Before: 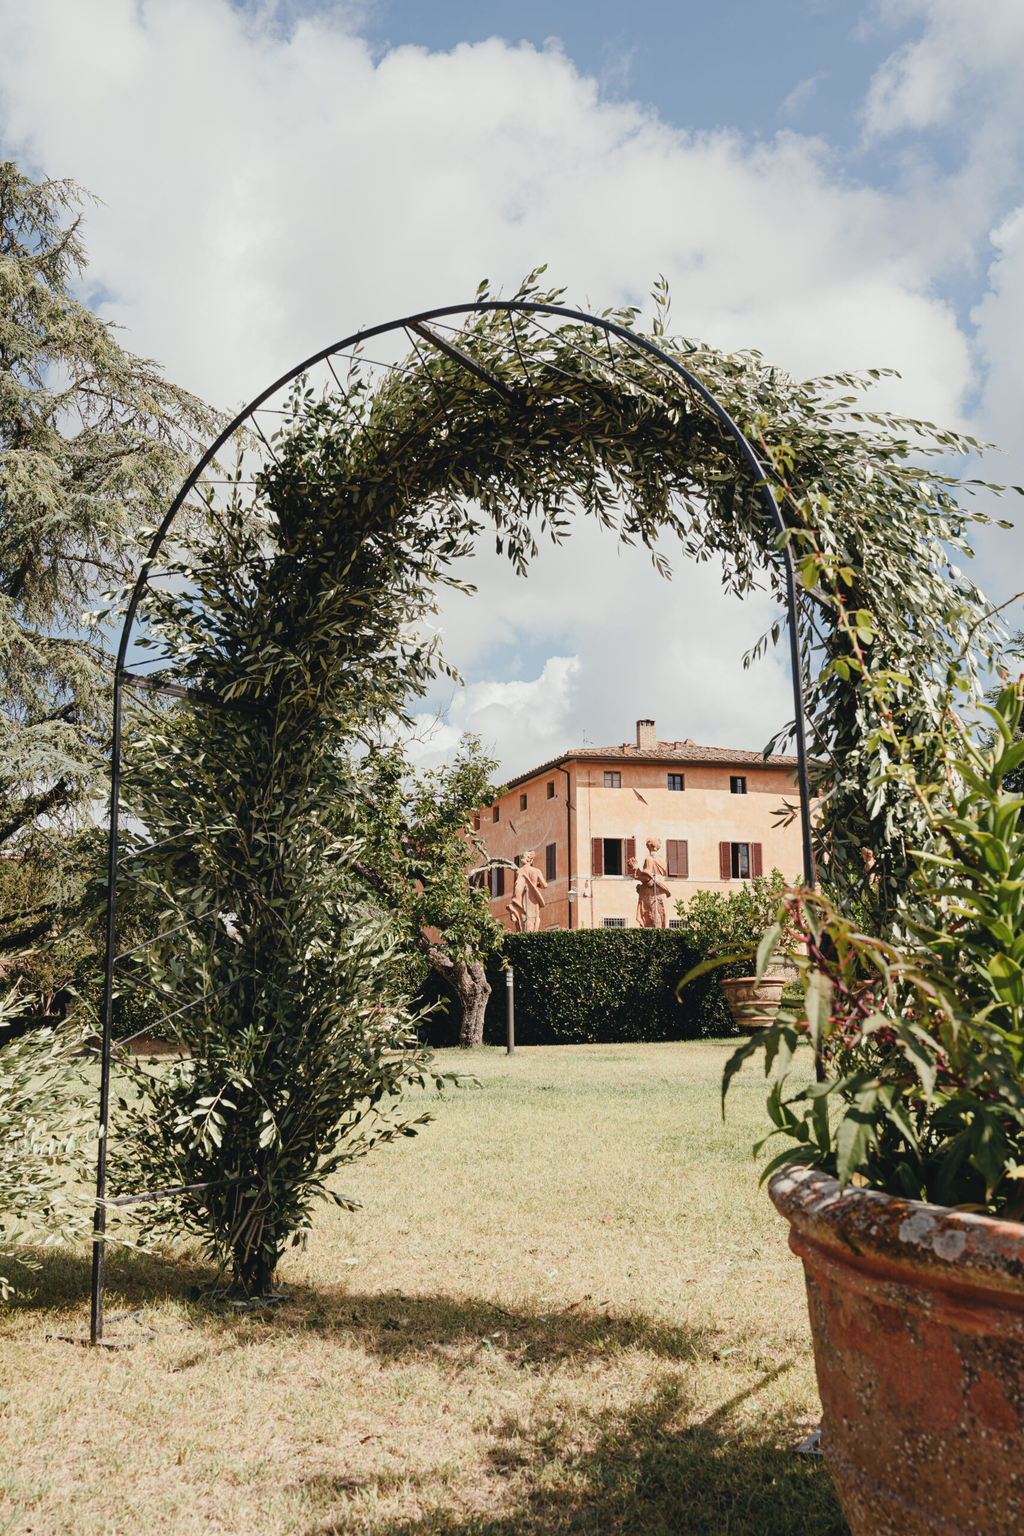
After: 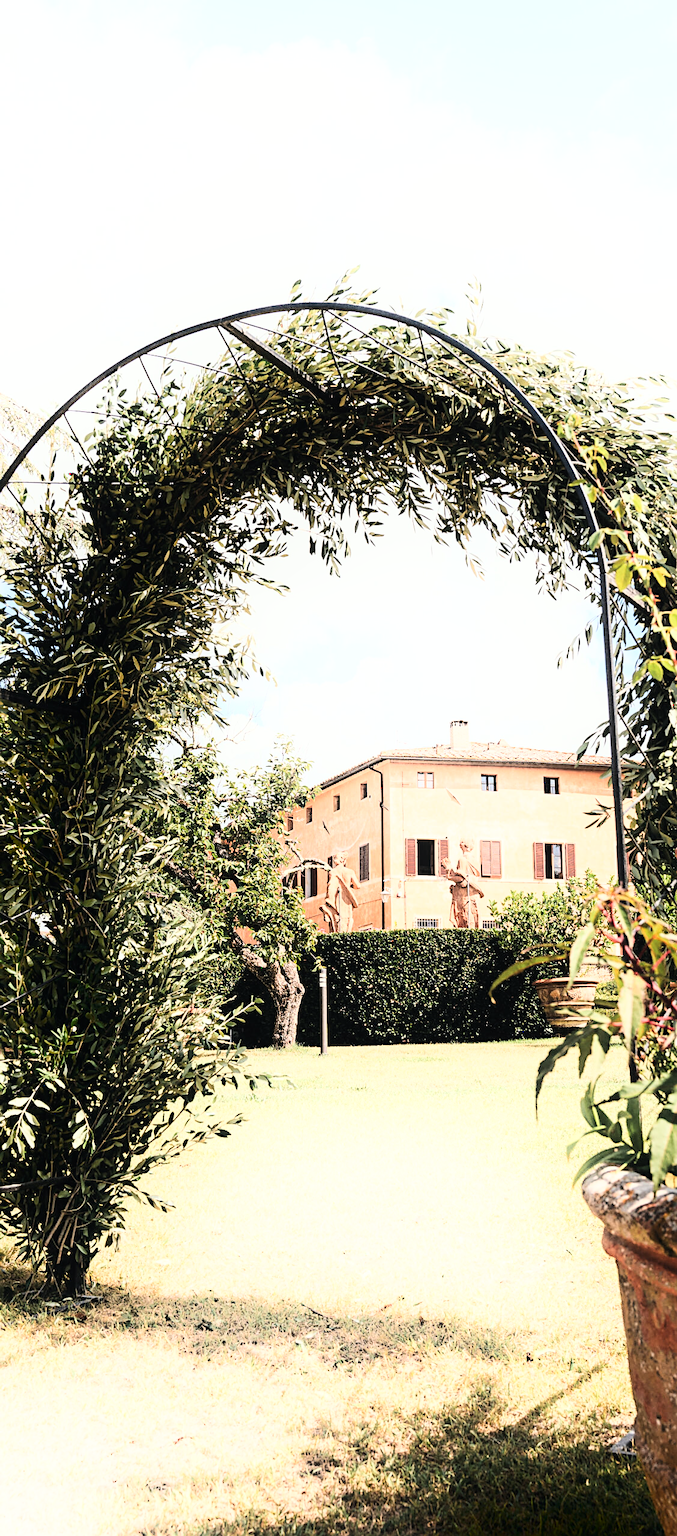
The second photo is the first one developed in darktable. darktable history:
shadows and highlights: shadows -89.57, highlights 88.37, shadows color adjustment 97.67%, soften with gaussian
sharpen: amount 0.491
crop and rotate: left 18.309%, right 15.604%
base curve: curves: ch0 [(0, 0) (0.007, 0.004) (0.027, 0.03) (0.046, 0.07) (0.207, 0.54) (0.442, 0.872) (0.673, 0.972) (1, 1)]
